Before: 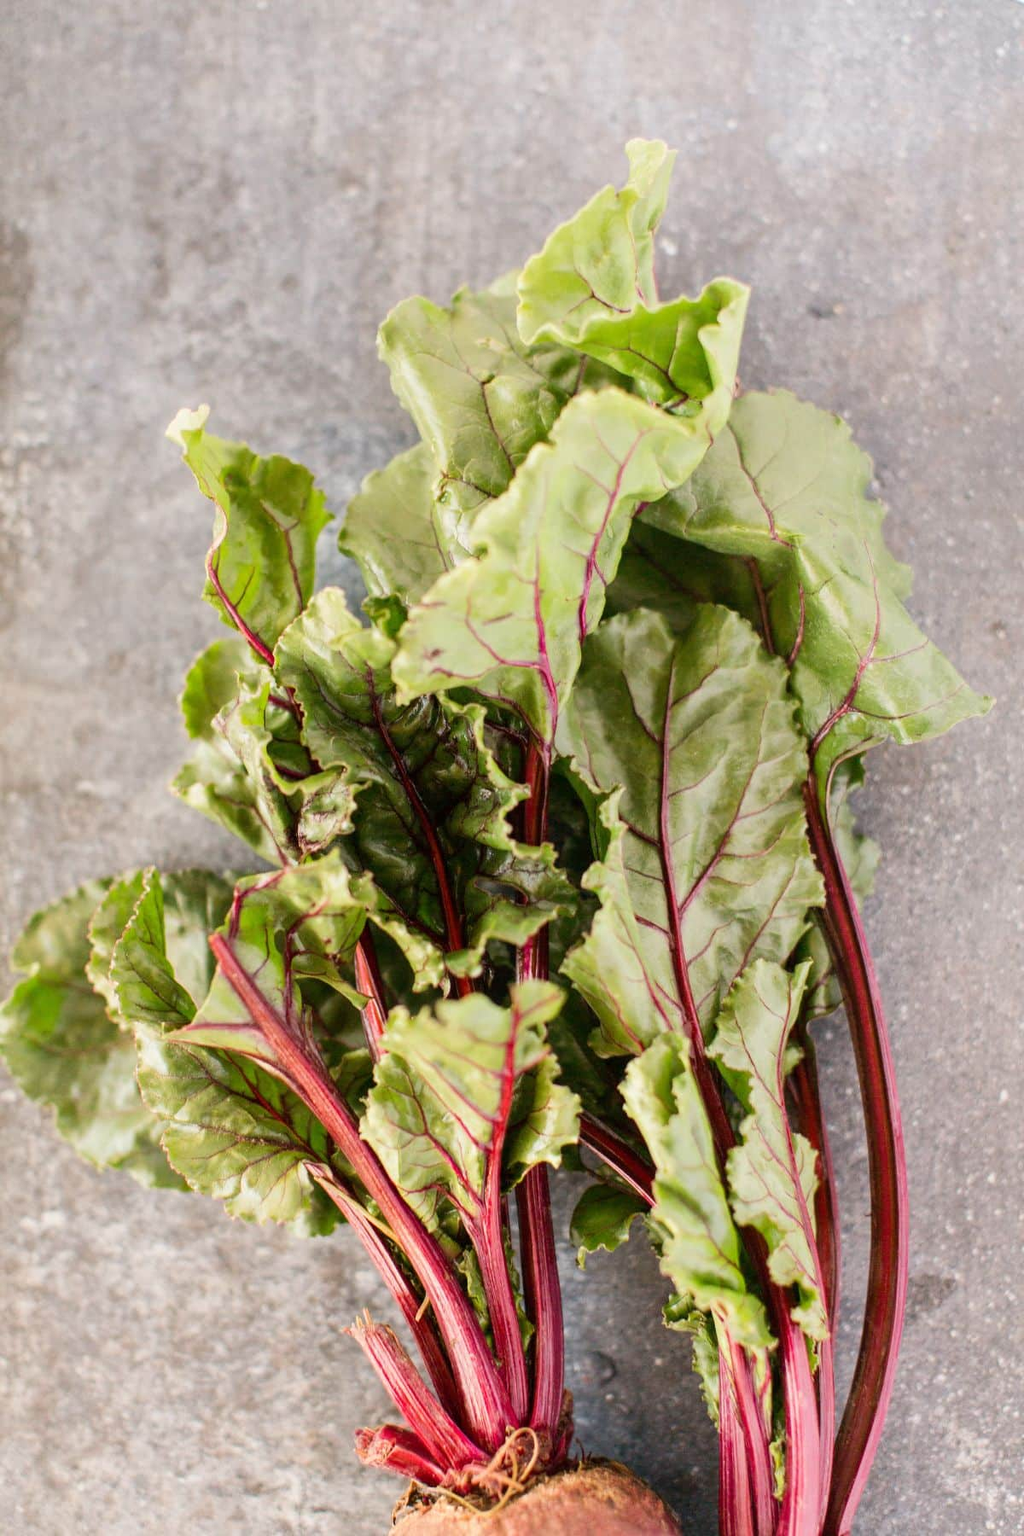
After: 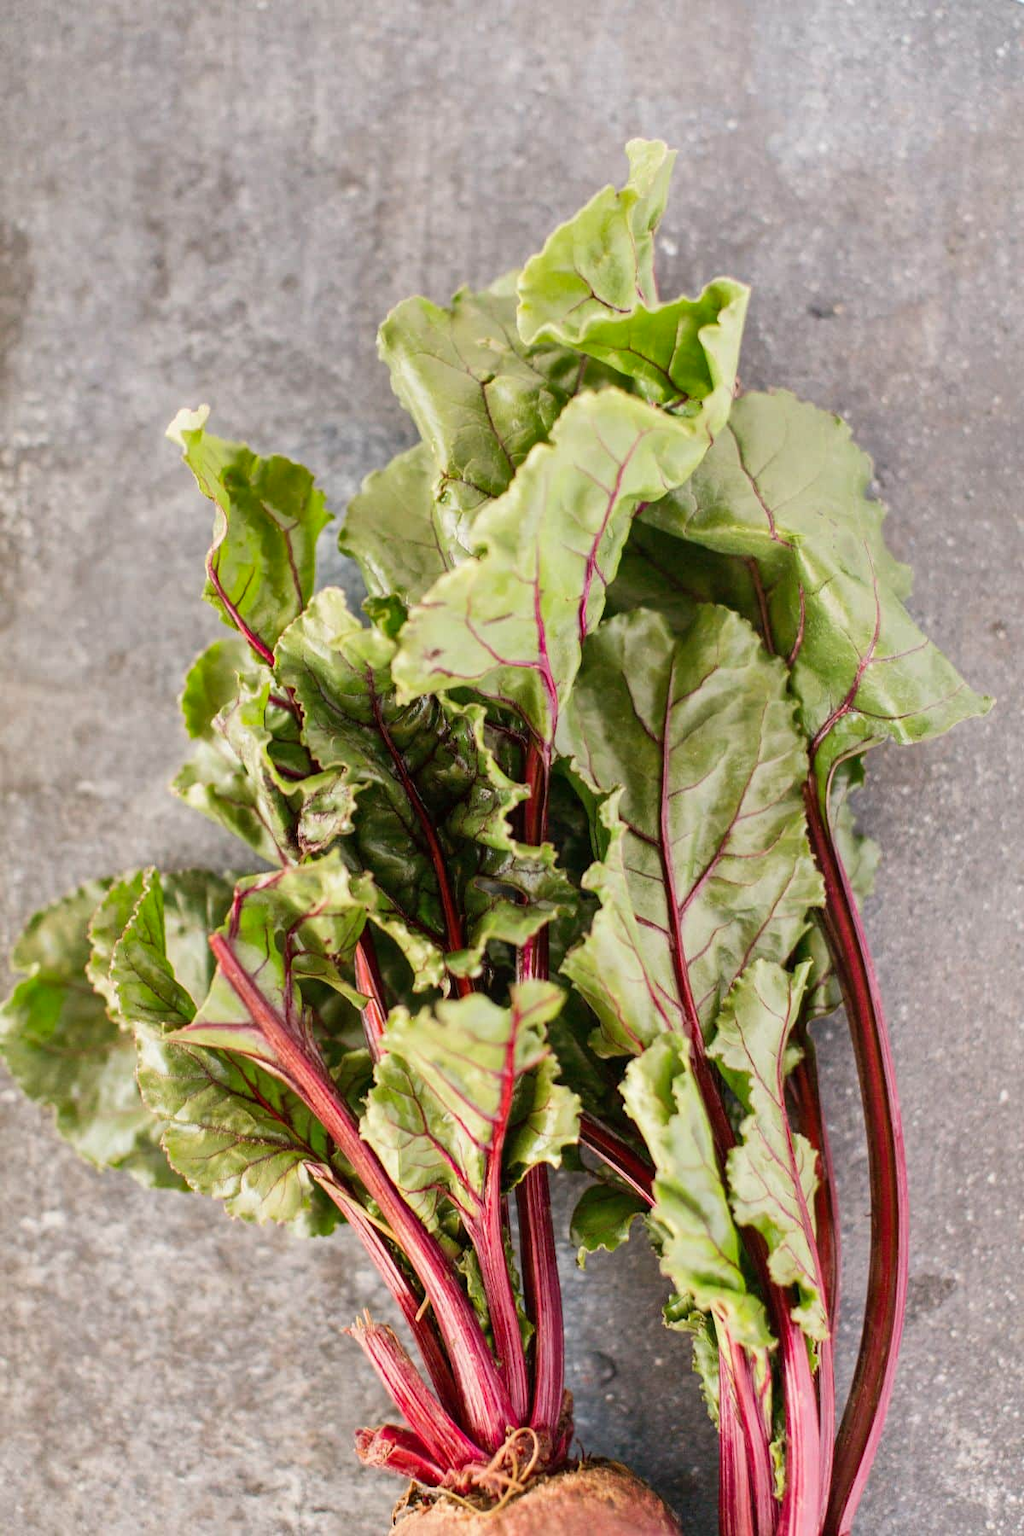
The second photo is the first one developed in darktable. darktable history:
shadows and highlights: shadows 53.01, soften with gaussian
